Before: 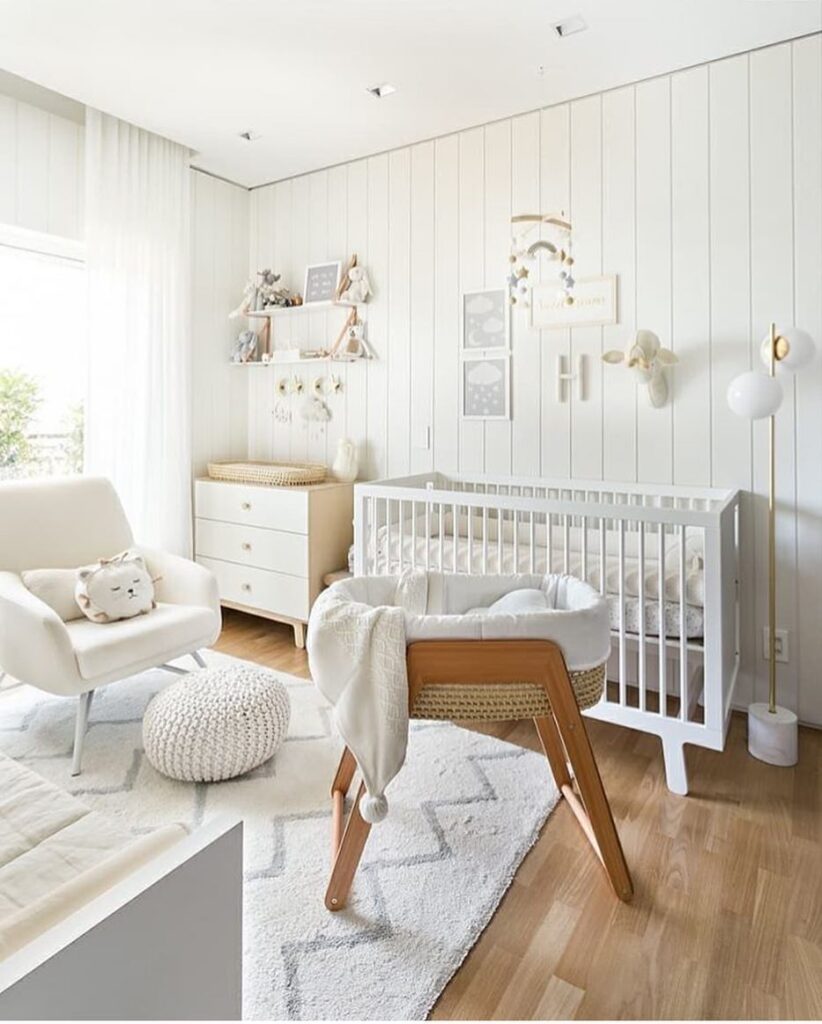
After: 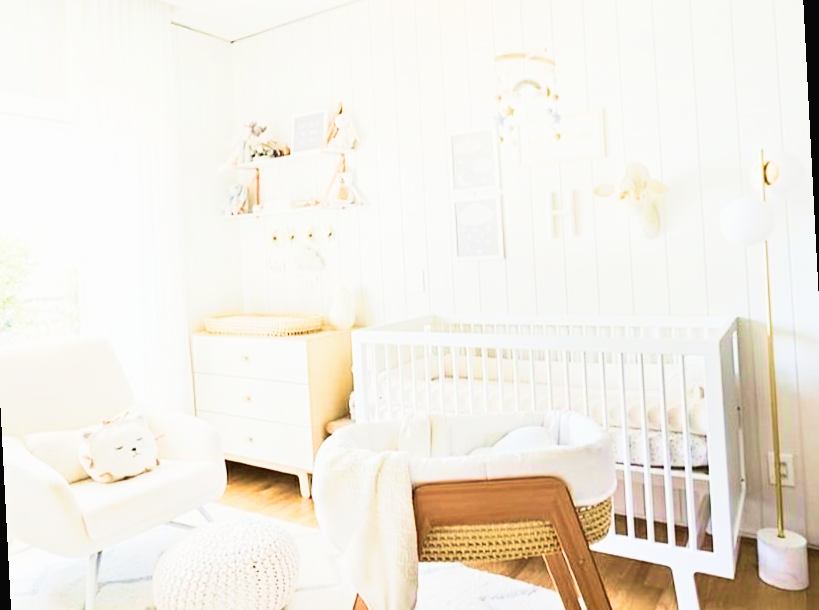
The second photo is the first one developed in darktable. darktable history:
rotate and perspective: rotation -3°, crop left 0.031, crop right 0.968, crop top 0.07, crop bottom 0.93
contrast brightness saturation: contrast 0.22
base curve: curves: ch0 [(0, 0) (0.088, 0.125) (0.176, 0.251) (0.354, 0.501) (0.613, 0.749) (1, 0.877)], preserve colors none
crop: top 11.166%, bottom 22.168%
exposure: black level correction -0.002, exposure 0.54 EV, compensate highlight preservation false
velvia: strength 75%
